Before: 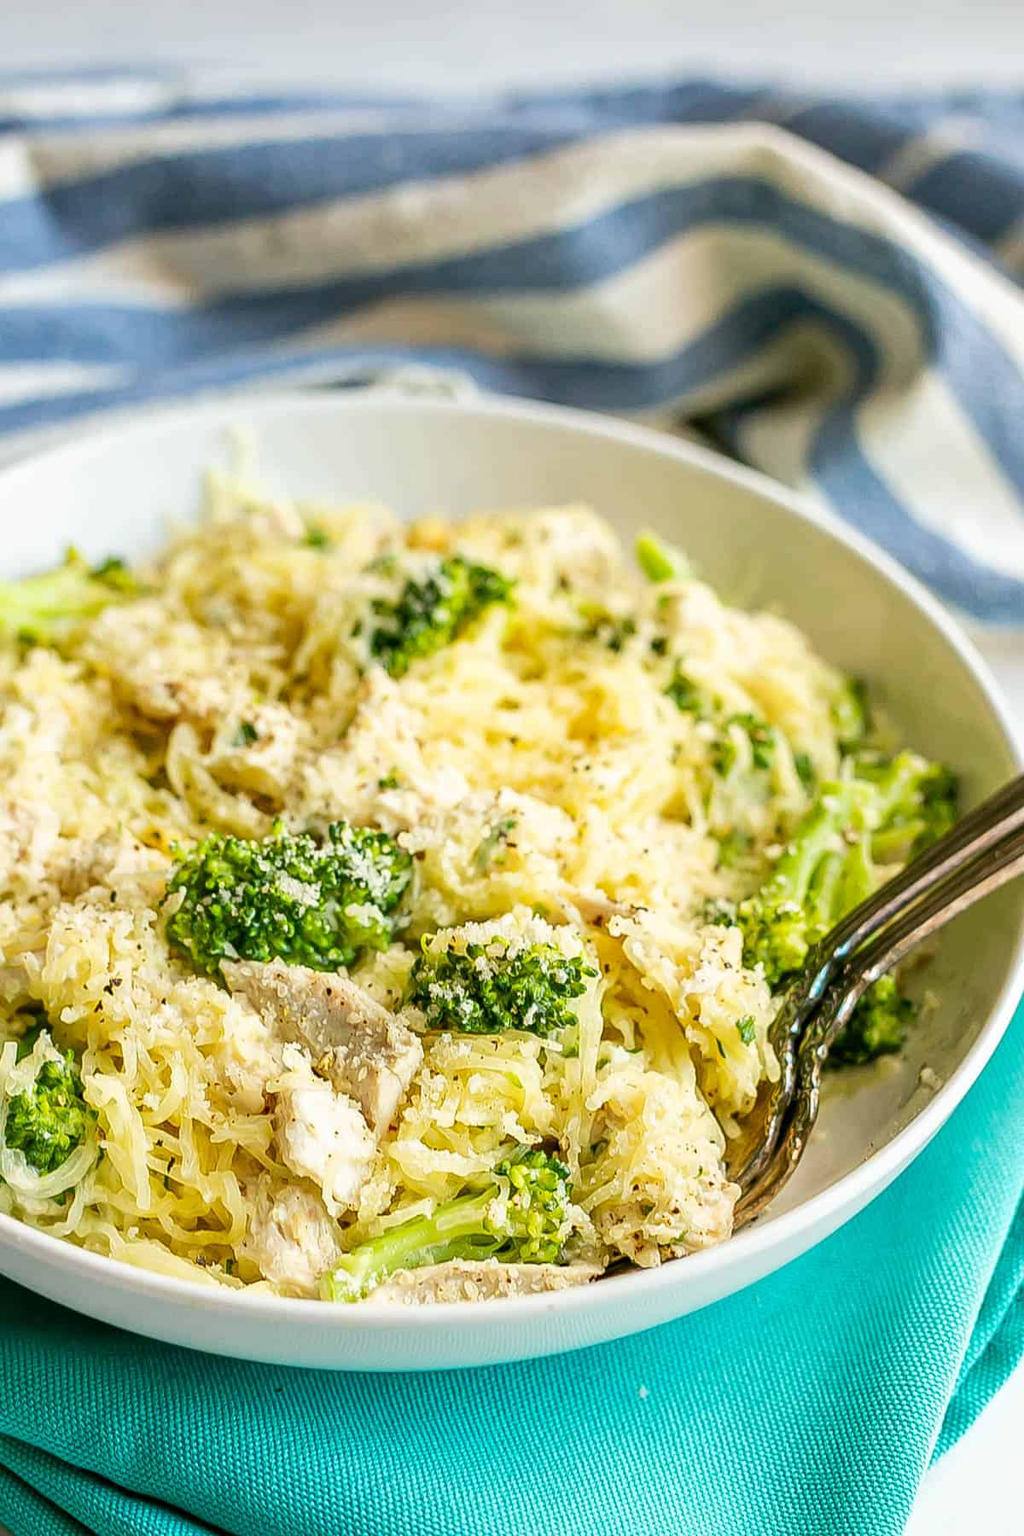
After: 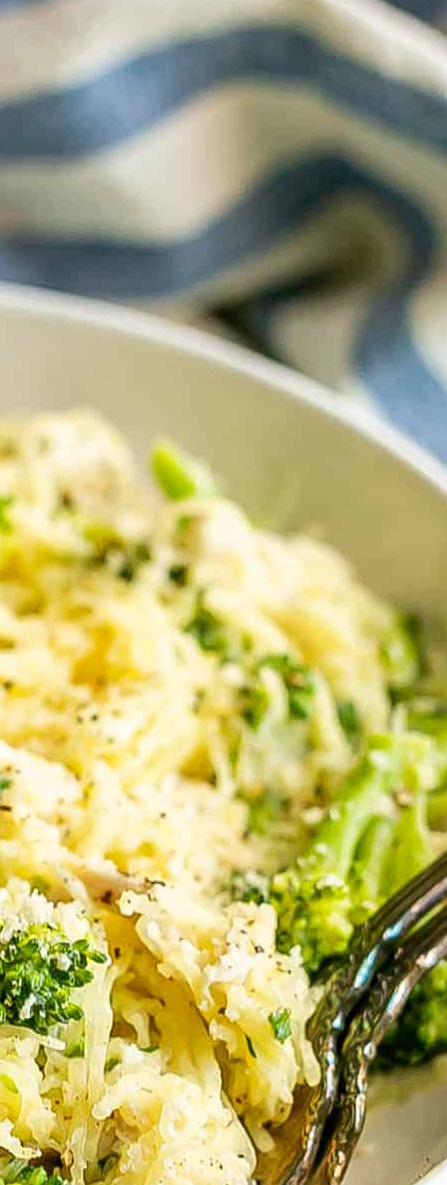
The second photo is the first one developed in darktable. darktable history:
crop and rotate: left 49.563%, top 10.115%, right 13.16%, bottom 23.999%
